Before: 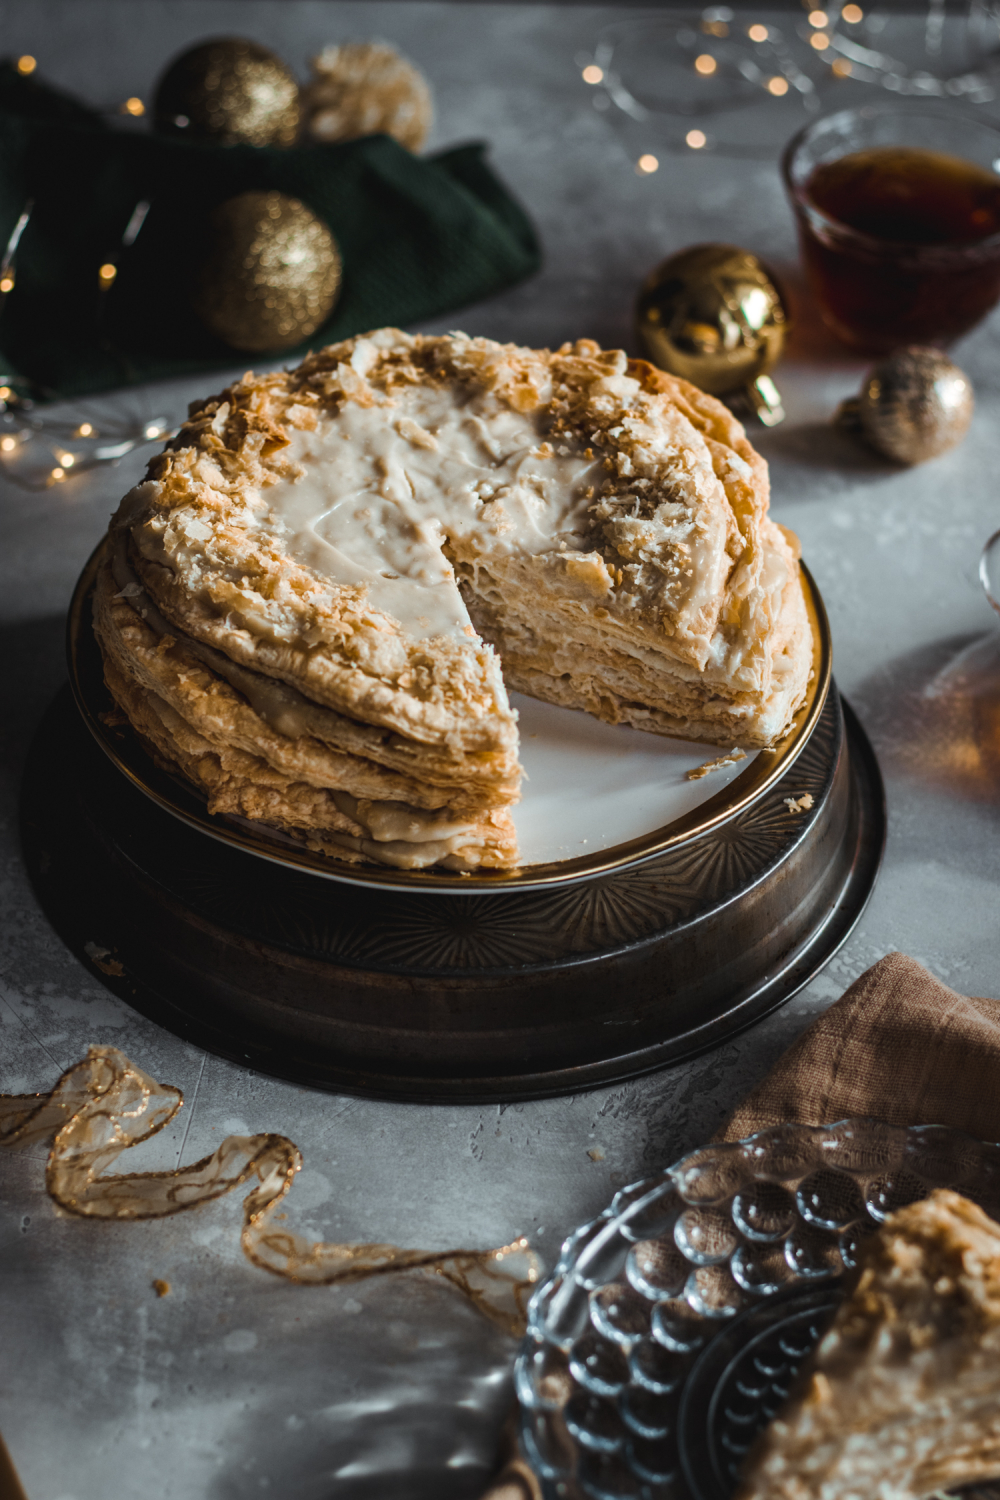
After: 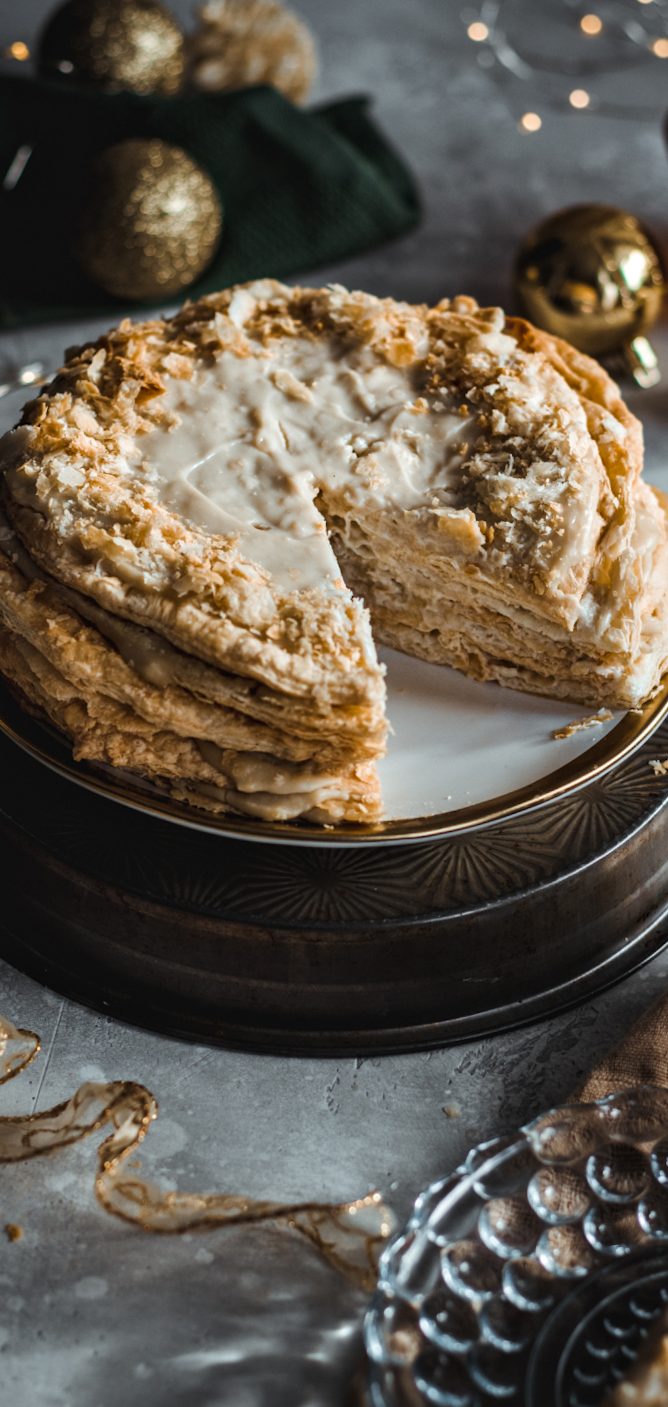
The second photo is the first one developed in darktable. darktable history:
crop and rotate: left 13.537%, right 19.796%
local contrast: mode bilateral grid, contrast 28, coarseness 16, detail 115%, midtone range 0.2
rotate and perspective: rotation 1.57°, crop left 0.018, crop right 0.982, crop top 0.039, crop bottom 0.961
